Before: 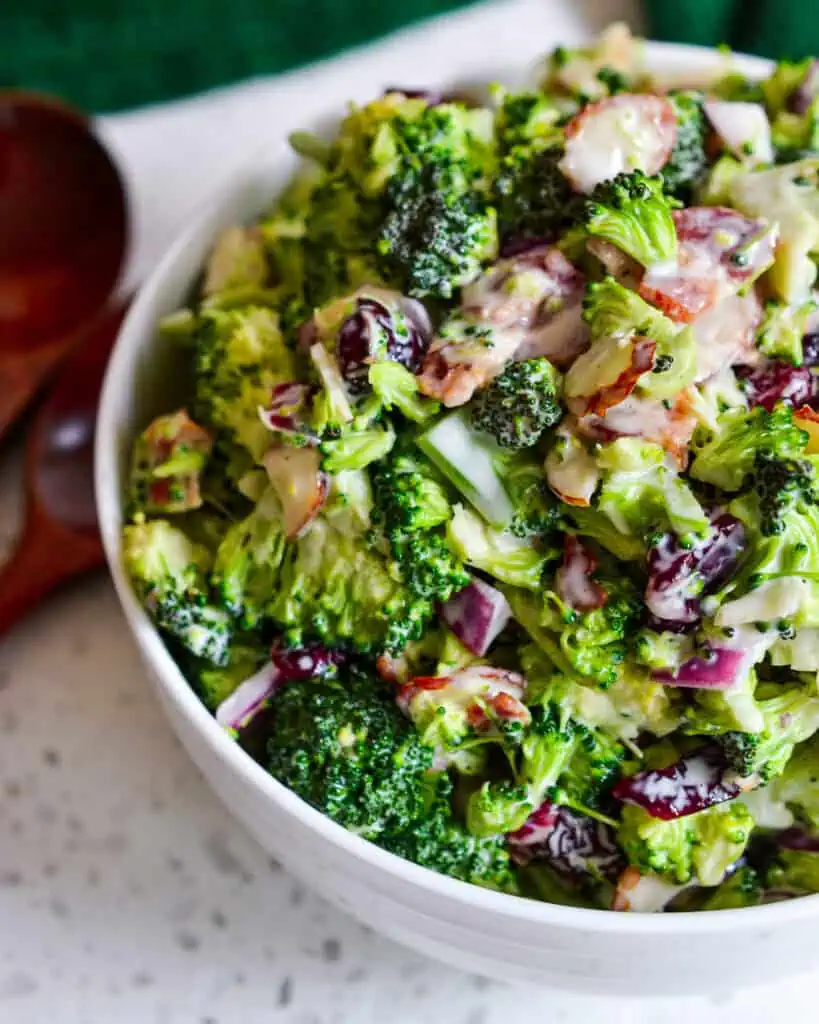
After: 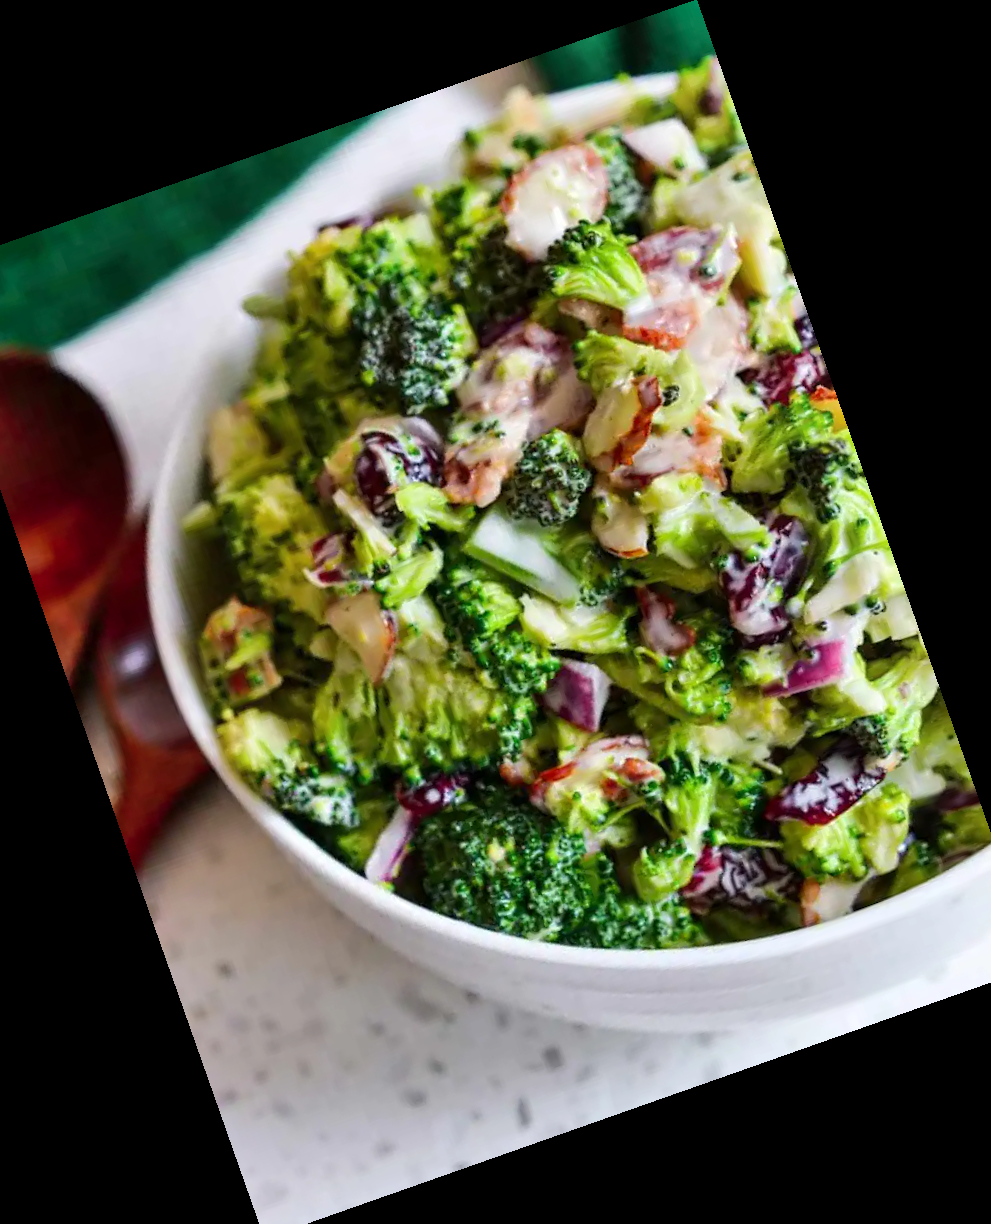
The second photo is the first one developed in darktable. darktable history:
shadows and highlights: radius 133.83, soften with gaussian
crop and rotate: angle 19.43°, left 6.812%, right 4.125%, bottom 1.087%
